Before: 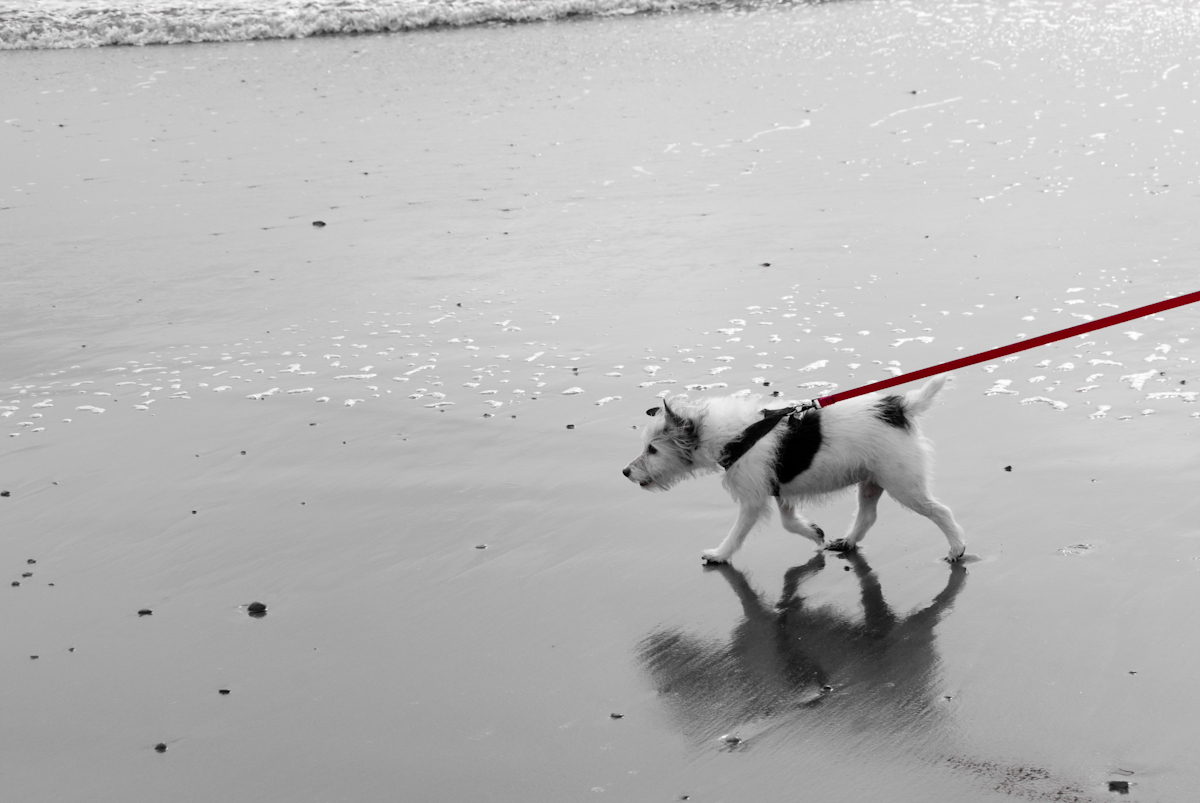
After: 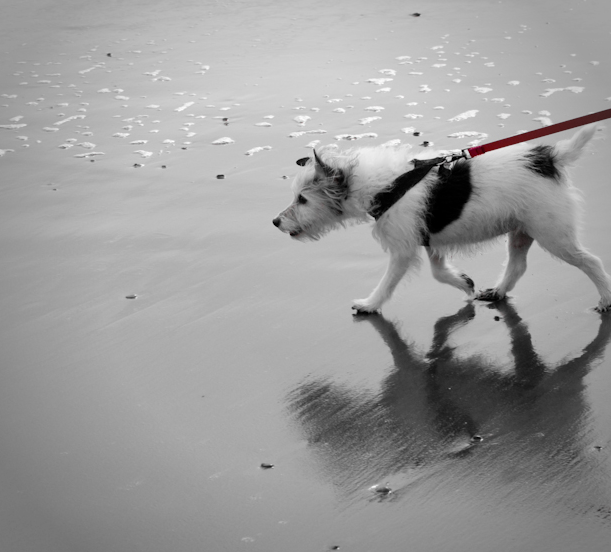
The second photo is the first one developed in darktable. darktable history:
vignetting: fall-off start 67.15%, brightness -0.442, saturation -0.691, width/height ratio 1.011, unbound false
crop and rotate: left 29.237%, top 31.152%, right 19.807%
